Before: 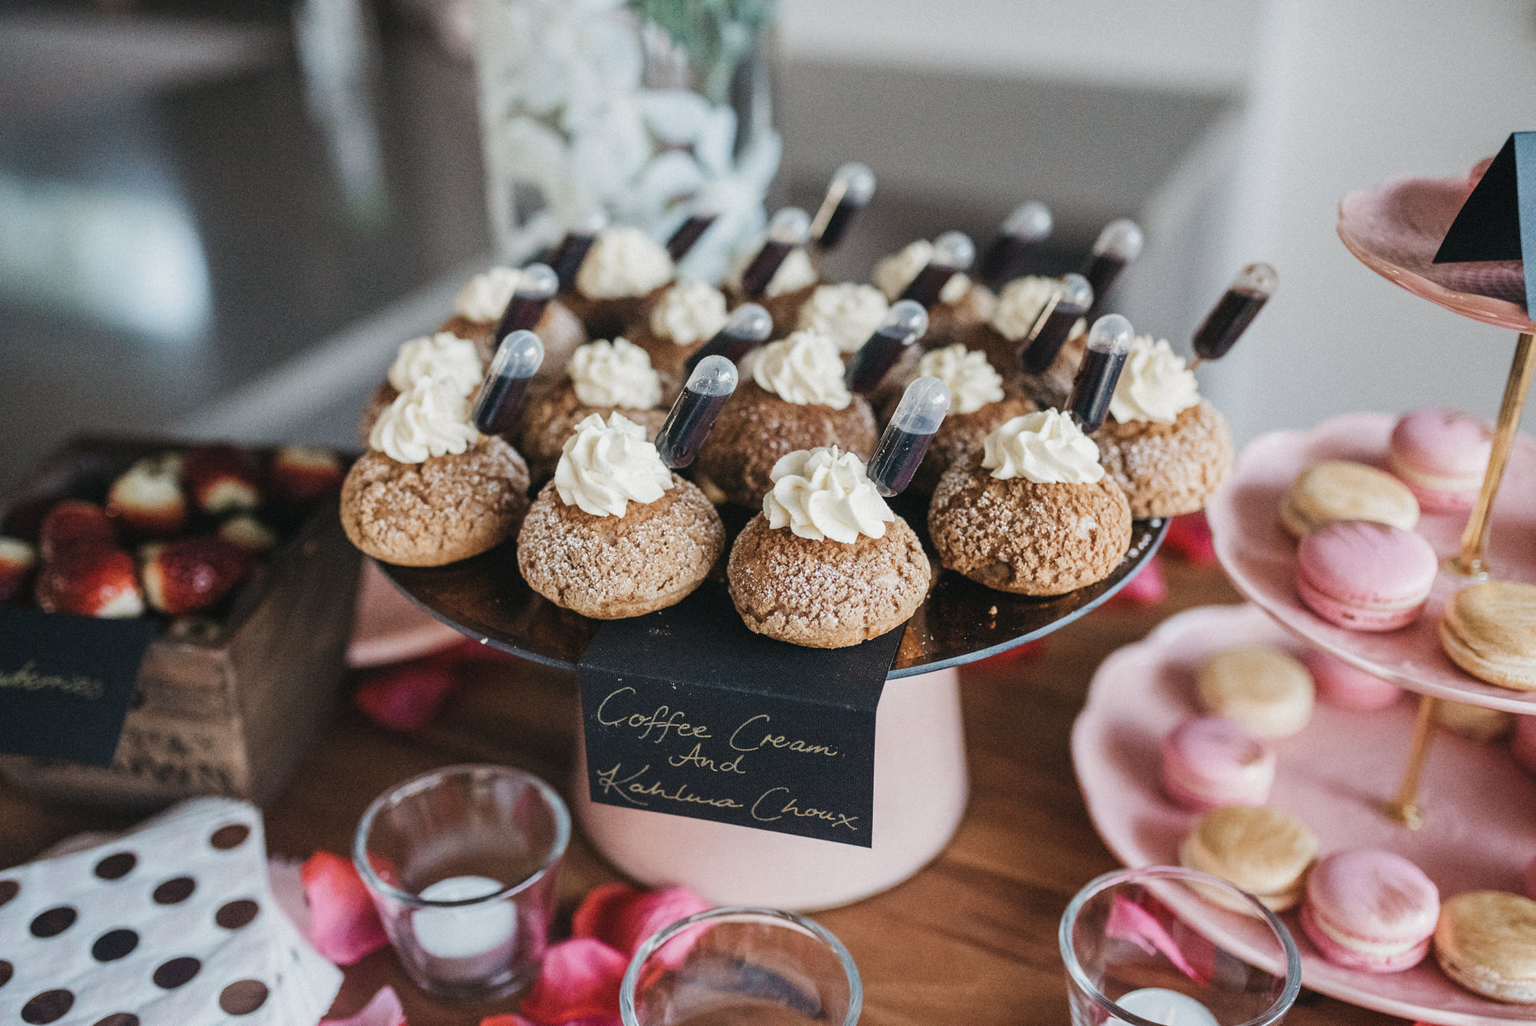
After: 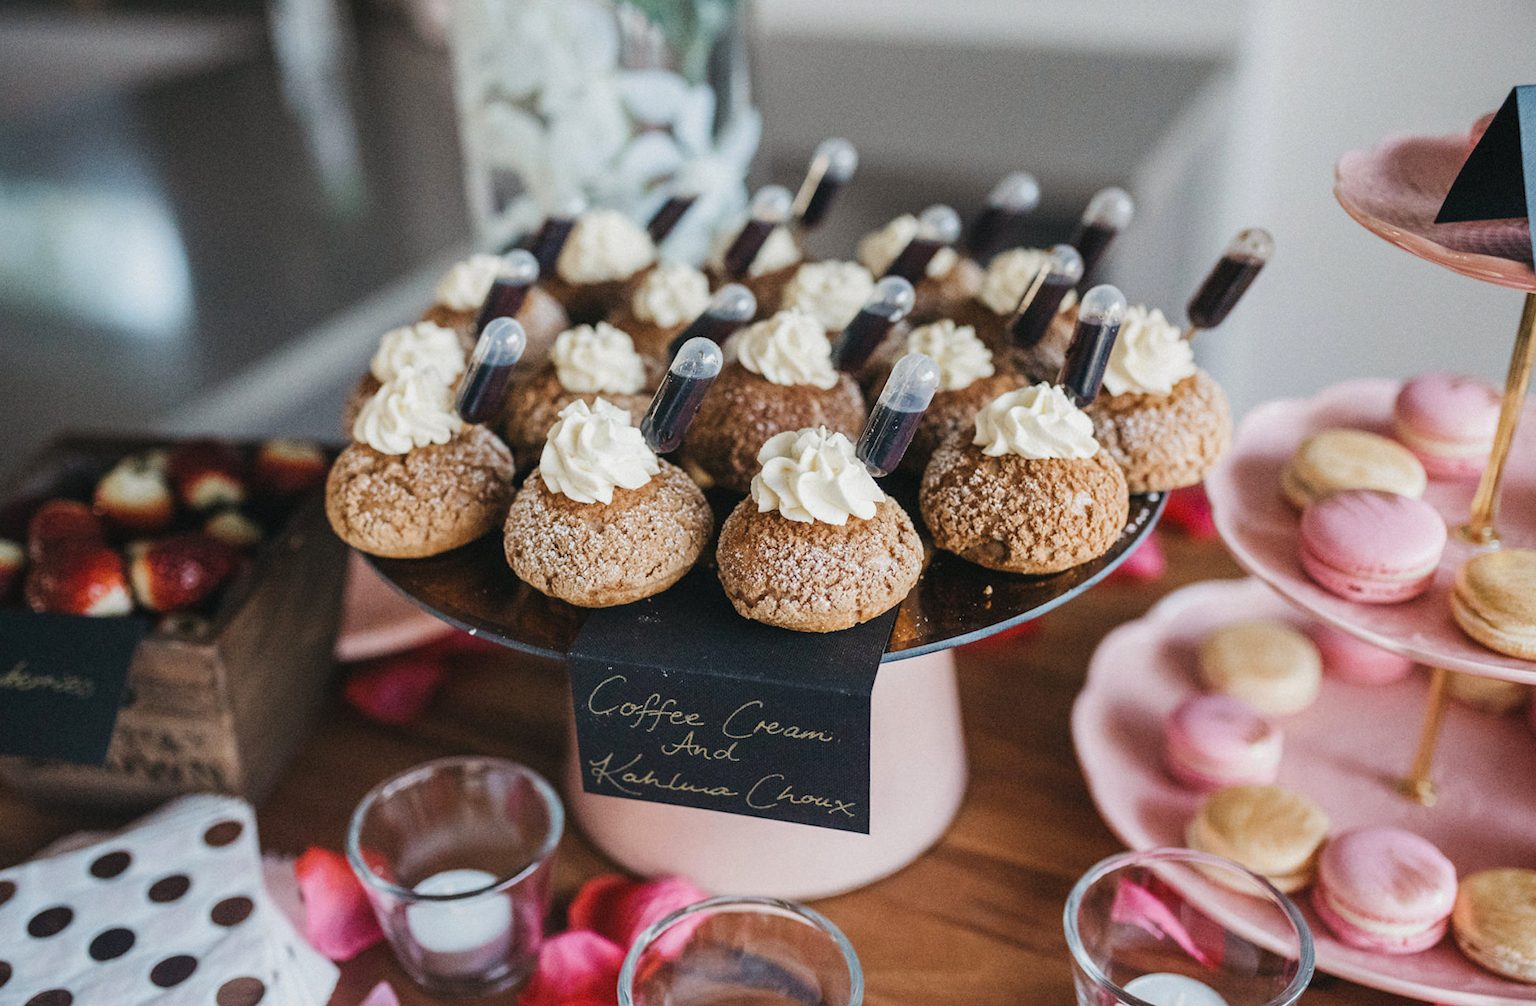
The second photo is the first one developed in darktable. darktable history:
color balance: output saturation 110%
rotate and perspective: rotation -1.32°, lens shift (horizontal) -0.031, crop left 0.015, crop right 0.985, crop top 0.047, crop bottom 0.982
